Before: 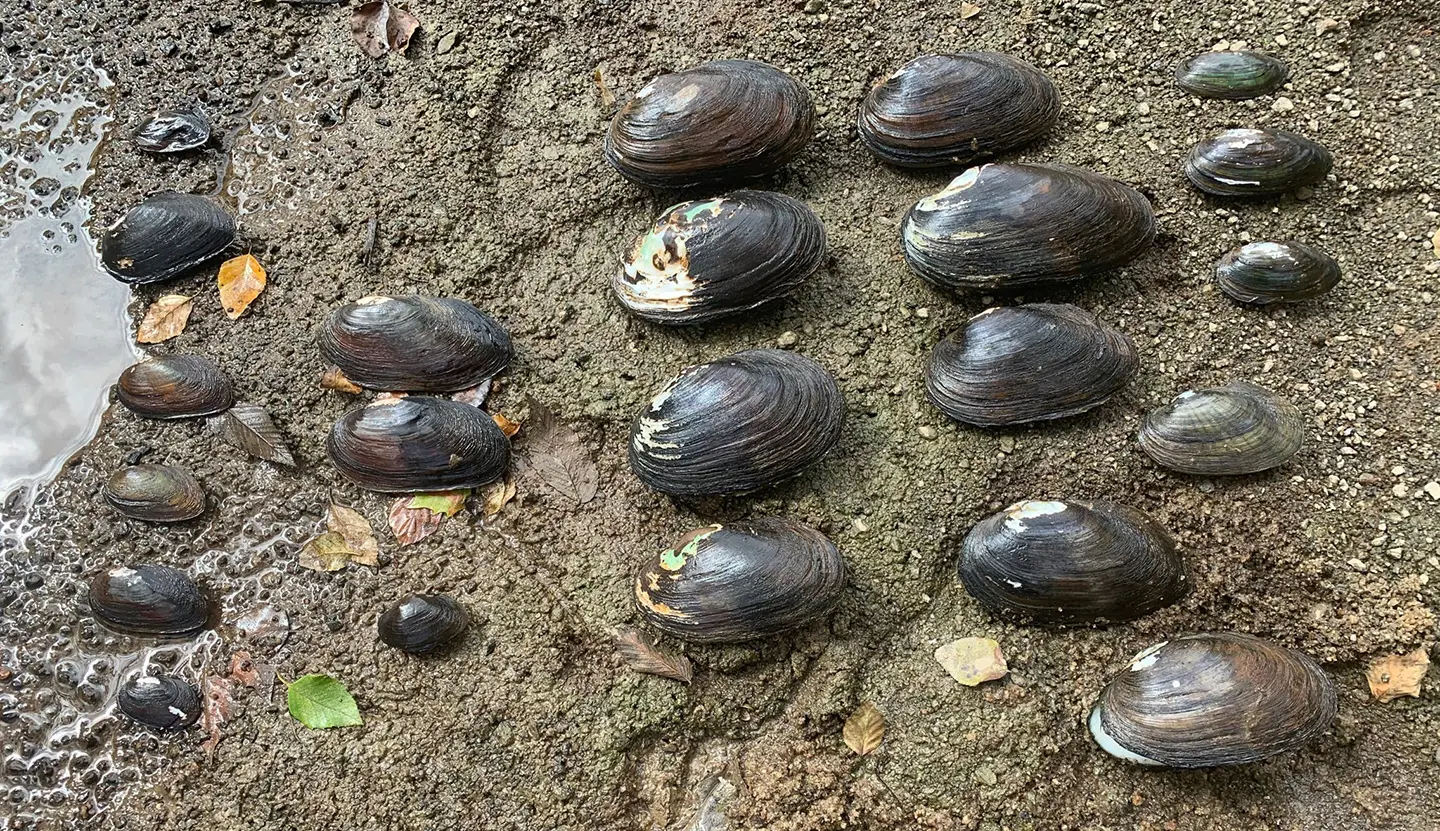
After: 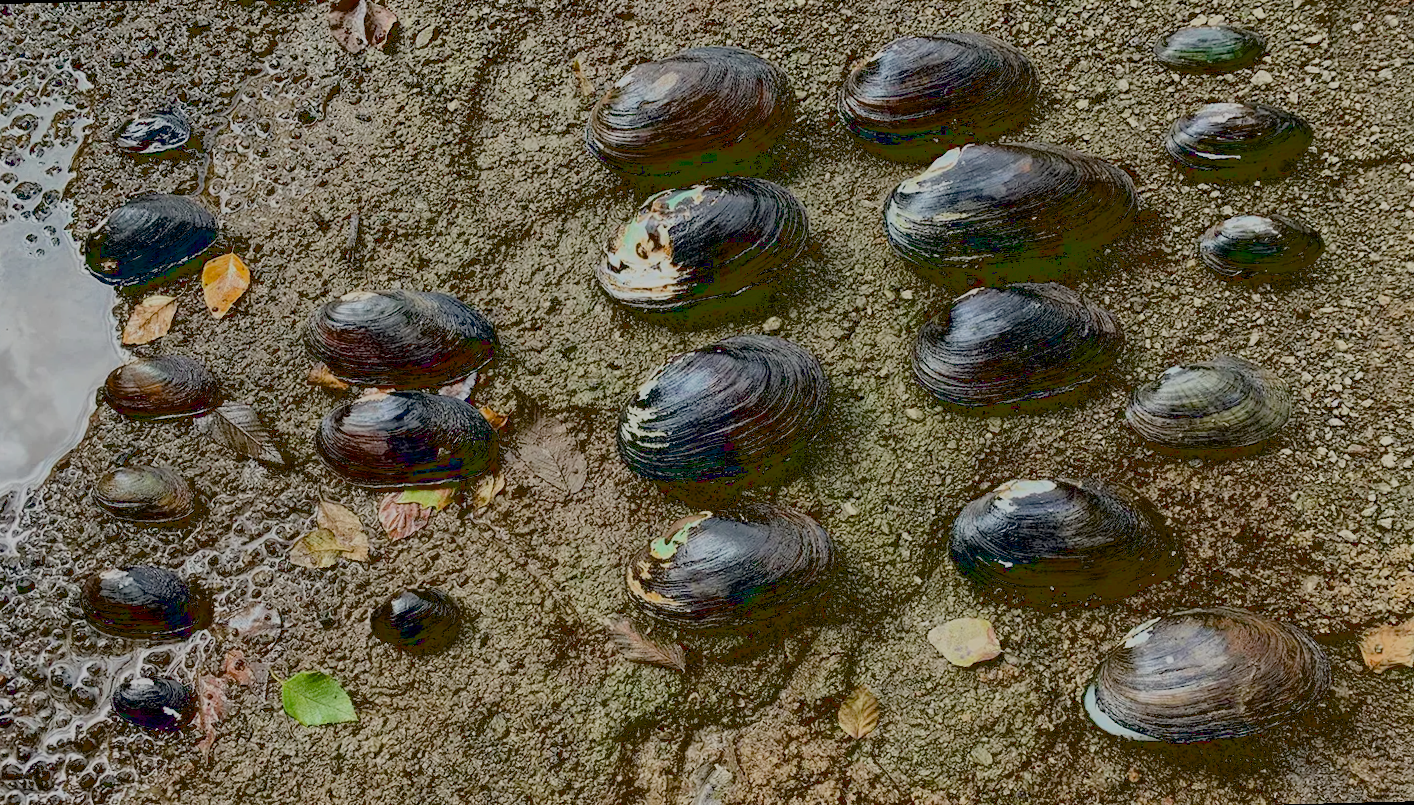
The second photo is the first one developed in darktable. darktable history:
rotate and perspective: rotation -1.42°, crop left 0.016, crop right 0.984, crop top 0.035, crop bottom 0.965
exposure: black level correction 0.046, exposure -0.228 EV, compensate highlight preservation false
filmic rgb: black relative exposure -8.79 EV, white relative exposure 4.98 EV, threshold 3 EV, target black luminance 0%, hardness 3.77, latitude 66.33%, contrast 0.822, shadows ↔ highlights balance 20%, color science v5 (2021), contrast in shadows safe, contrast in highlights safe, enable highlight reconstruction true
white balance: emerald 1
